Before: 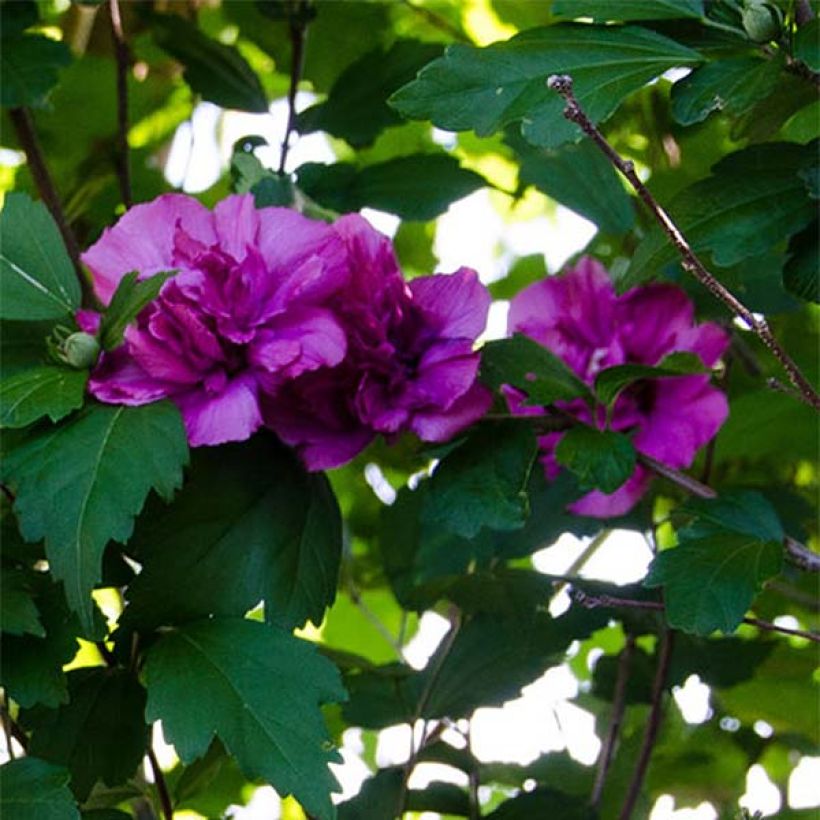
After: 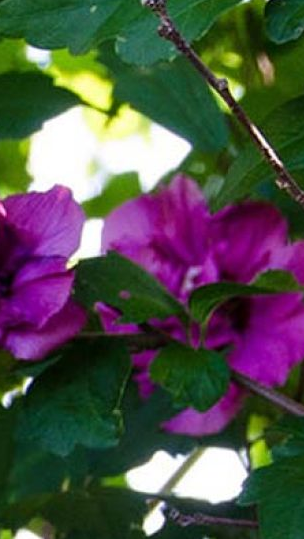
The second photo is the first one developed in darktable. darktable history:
crop and rotate: left 49.549%, top 10.12%, right 13.268%, bottom 24.035%
